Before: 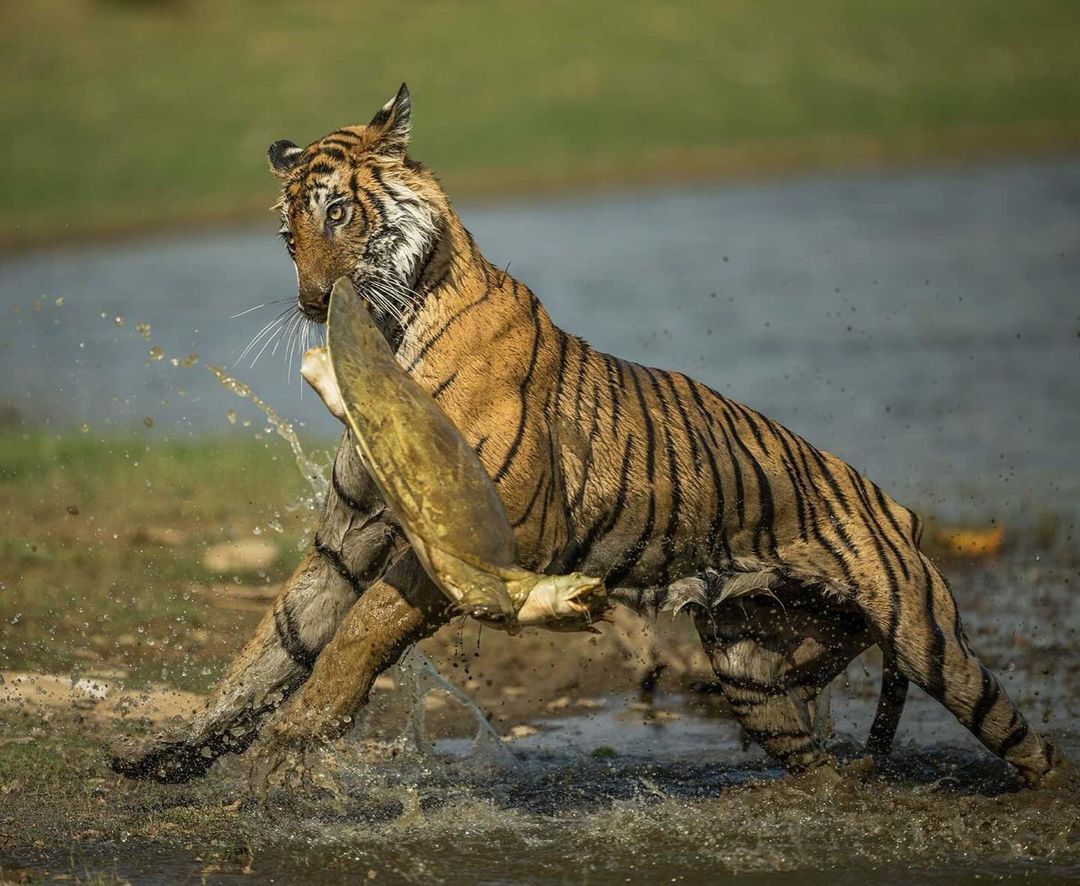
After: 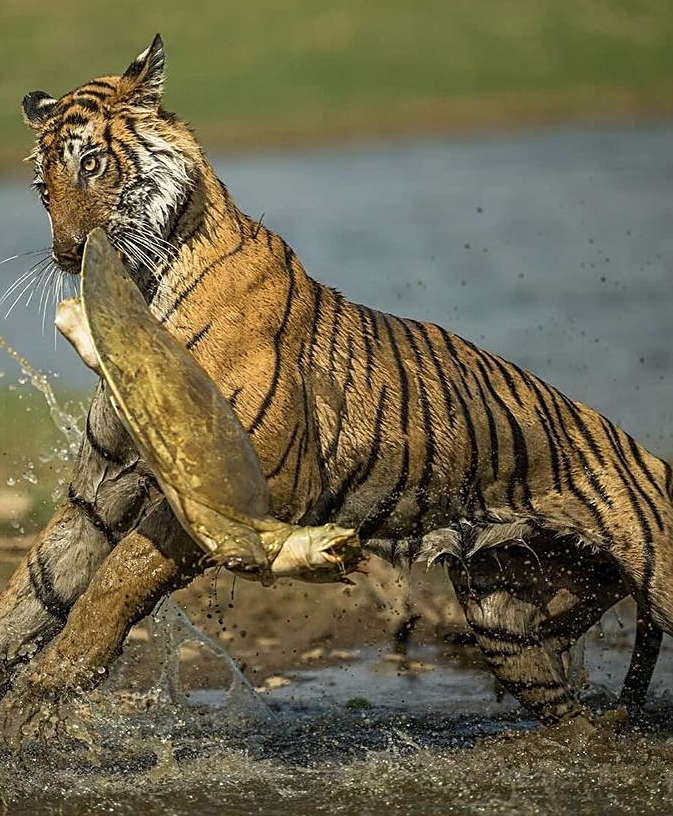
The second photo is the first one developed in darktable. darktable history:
shadows and highlights: shadows -10, white point adjustment 1.5, highlights 10
sharpen: on, module defaults
crop and rotate: left 22.918%, top 5.629%, right 14.711%, bottom 2.247%
